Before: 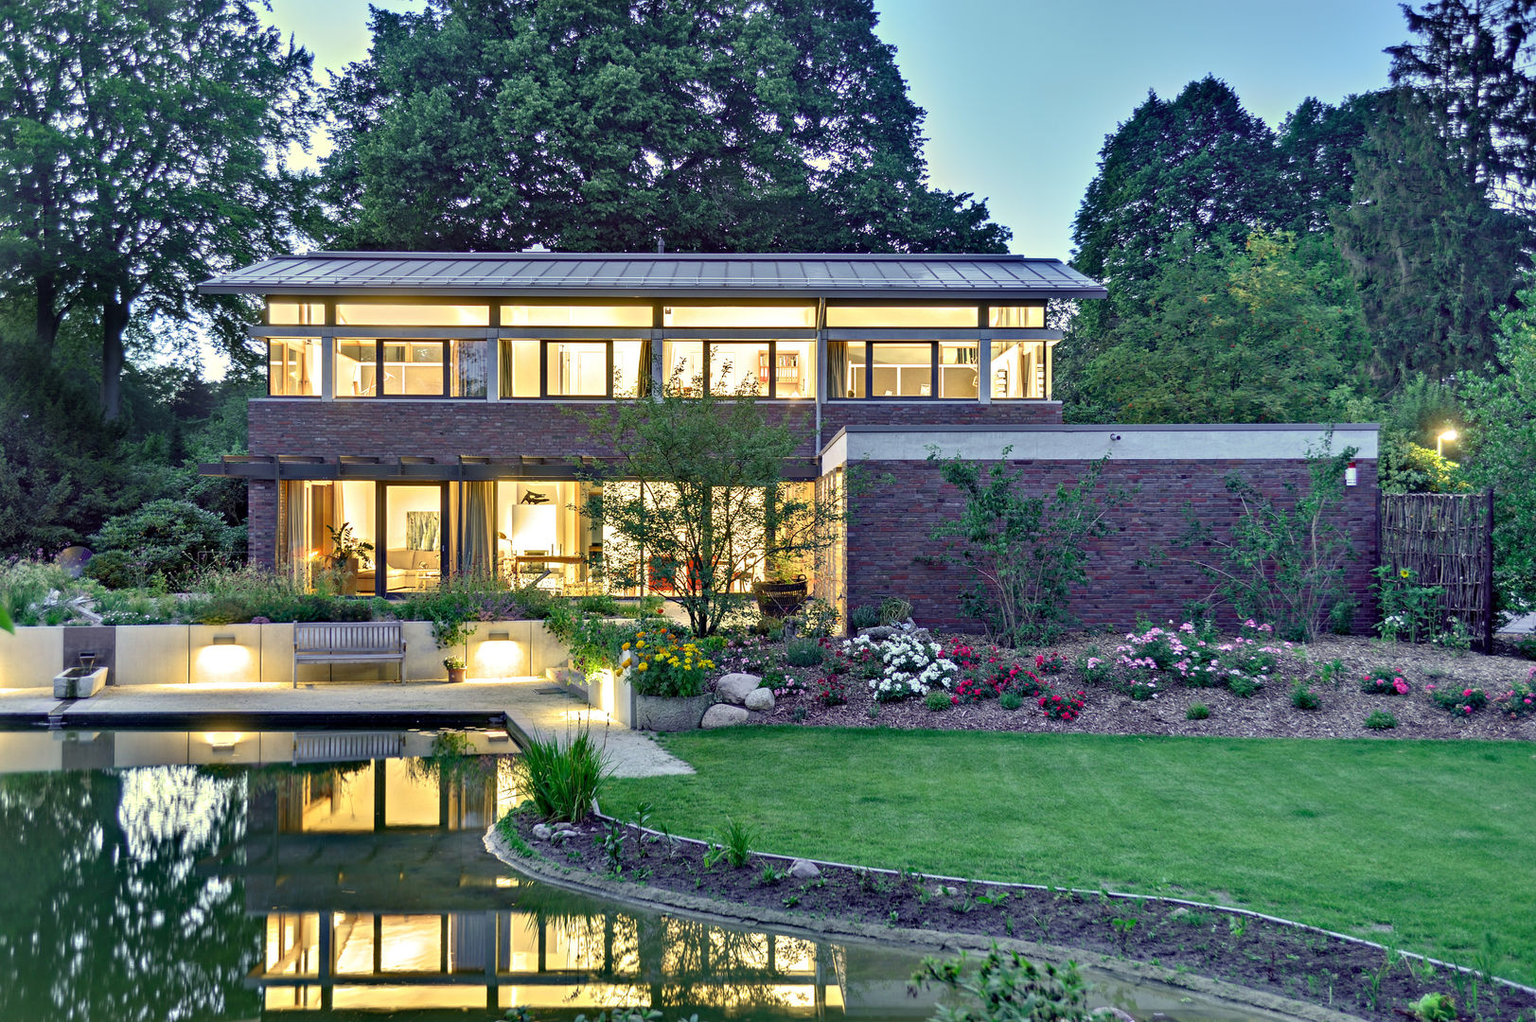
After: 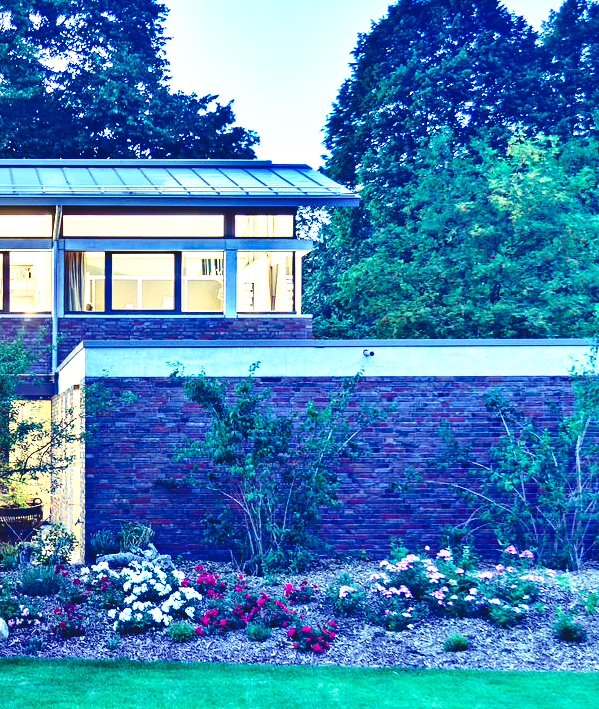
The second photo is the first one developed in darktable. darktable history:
rgb curve: curves: ch0 [(0, 0.186) (0.314, 0.284) (0.576, 0.466) (0.805, 0.691) (0.936, 0.886)]; ch1 [(0, 0.186) (0.314, 0.284) (0.581, 0.534) (0.771, 0.746) (0.936, 0.958)]; ch2 [(0, 0.216) (0.275, 0.39) (1, 1)], mode RGB, independent channels, compensate middle gray true, preserve colors none
exposure: black level correction 0, exposure 0.7 EV, compensate exposure bias true, compensate highlight preservation false
crop and rotate: left 49.936%, top 10.094%, right 13.136%, bottom 24.256%
base curve: curves: ch0 [(0, 0) (0.036, 0.037) (0.121, 0.228) (0.46, 0.76) (0.859, 0.983) (1, 1)], preserve colors none
contrast brightness saturation: contrast 0.19, brightness -0.11, saturation 0.21
